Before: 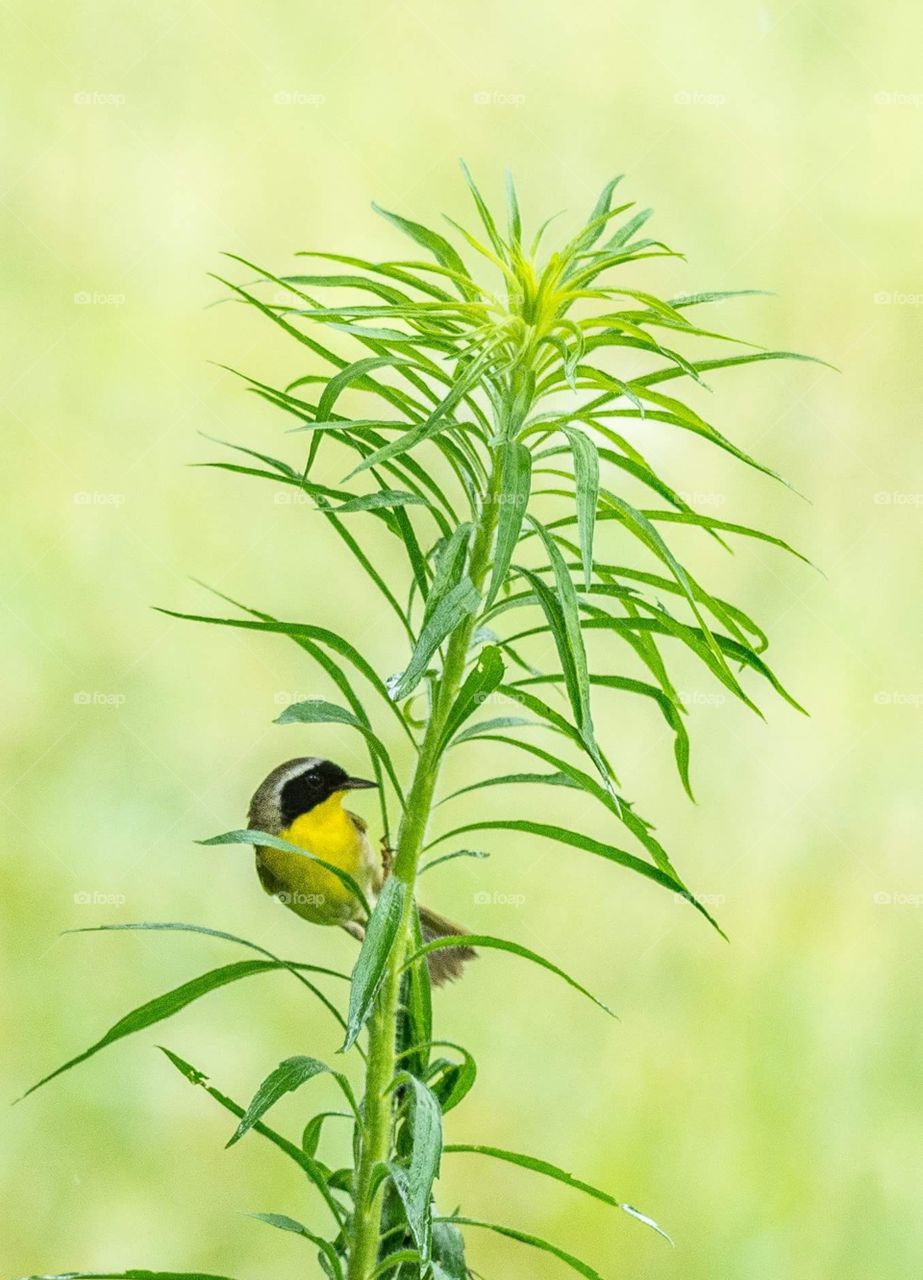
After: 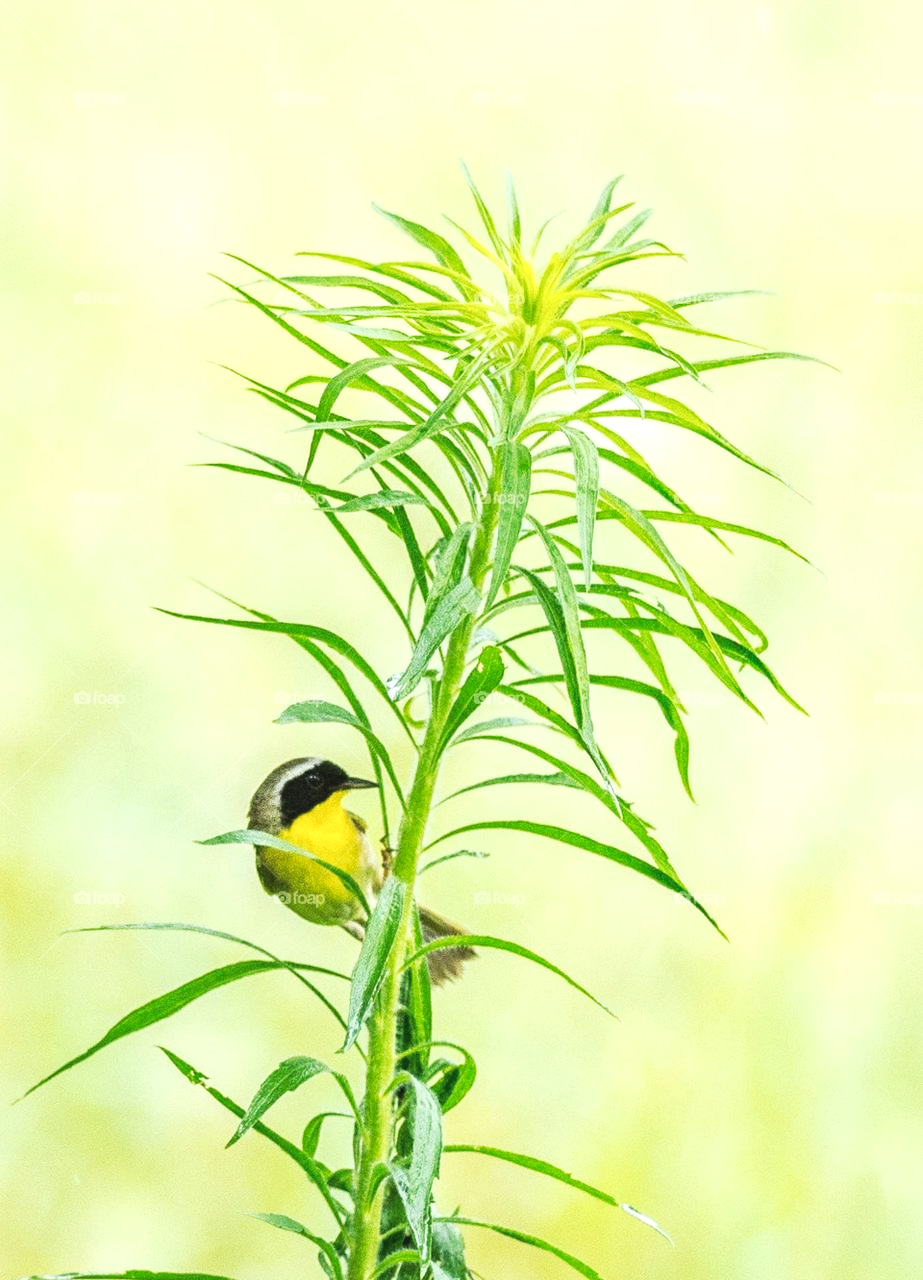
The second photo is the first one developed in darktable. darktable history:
tone curve: curves: ch0 [(0, 0.045) (0.155, 0.169) (0.46, 0.466) (0.751, 0.788) (1, 0.961)]; ch1 [(0, 0) (0.43, 0.408) (0.472, 0.469) (0.505, 0.503) (0.553, 0.555) (0.592, 0.581) (1, 1)]; ch2 [(0, 0) (0.505, 0.495) (0.579, 0.569) (1, 1)], preserve colors none
exposure: exposure 0.563 EV, compensate highlight preservation false
